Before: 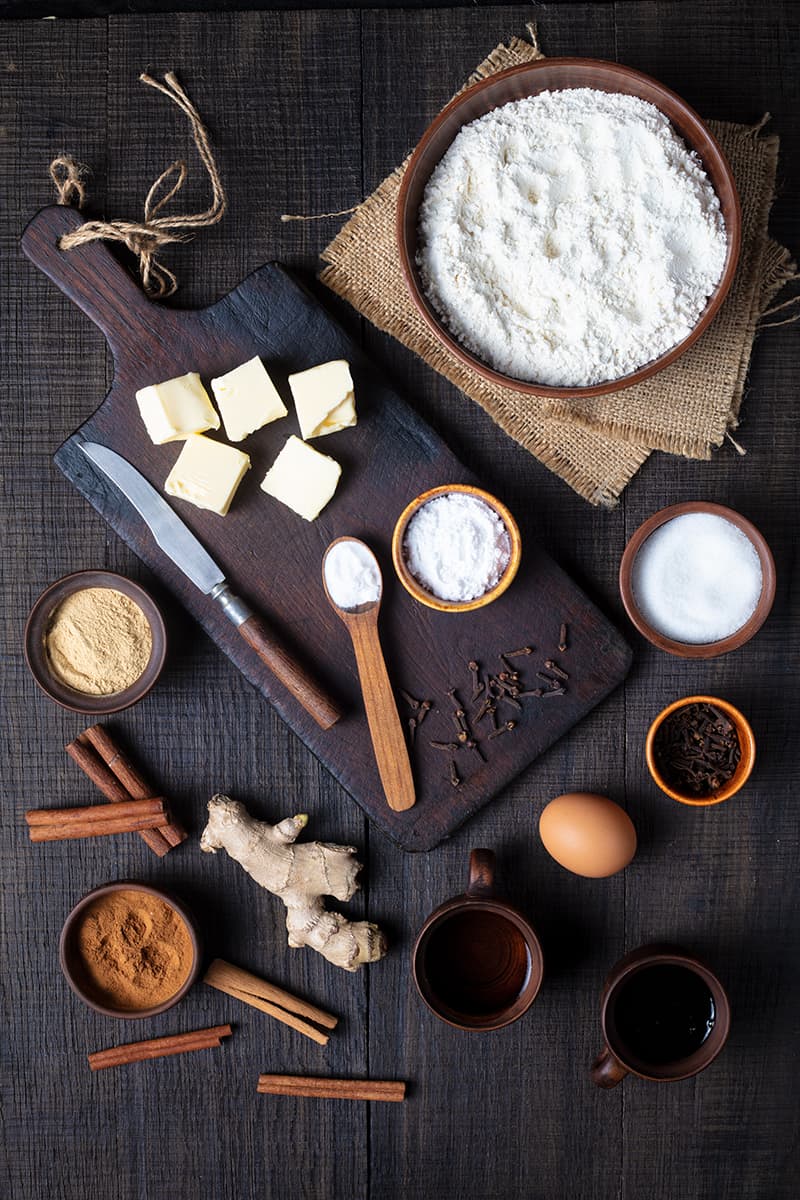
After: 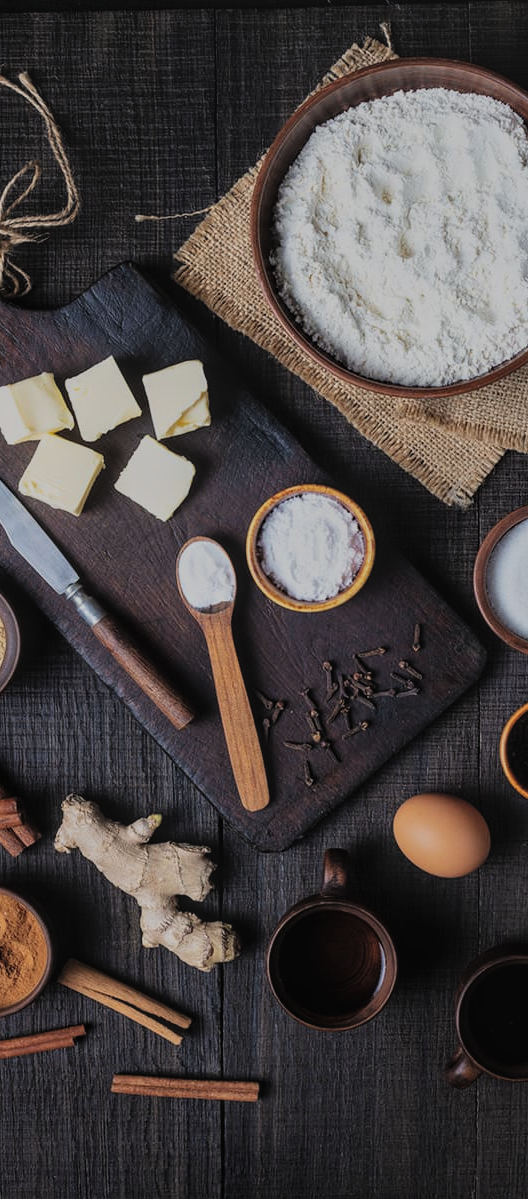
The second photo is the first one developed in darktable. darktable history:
local contrast: on, module defaults
exposure: black level correction -0.015, exposure -0.5 EV, compensate highlight preservation false
filmic rgb: black relative exposure -7.65 EV, white relative exposure 4.56 EV, hardness 3.61, color science v6 (2022)
crop and rotate: left 18.442%, right 15.508%
